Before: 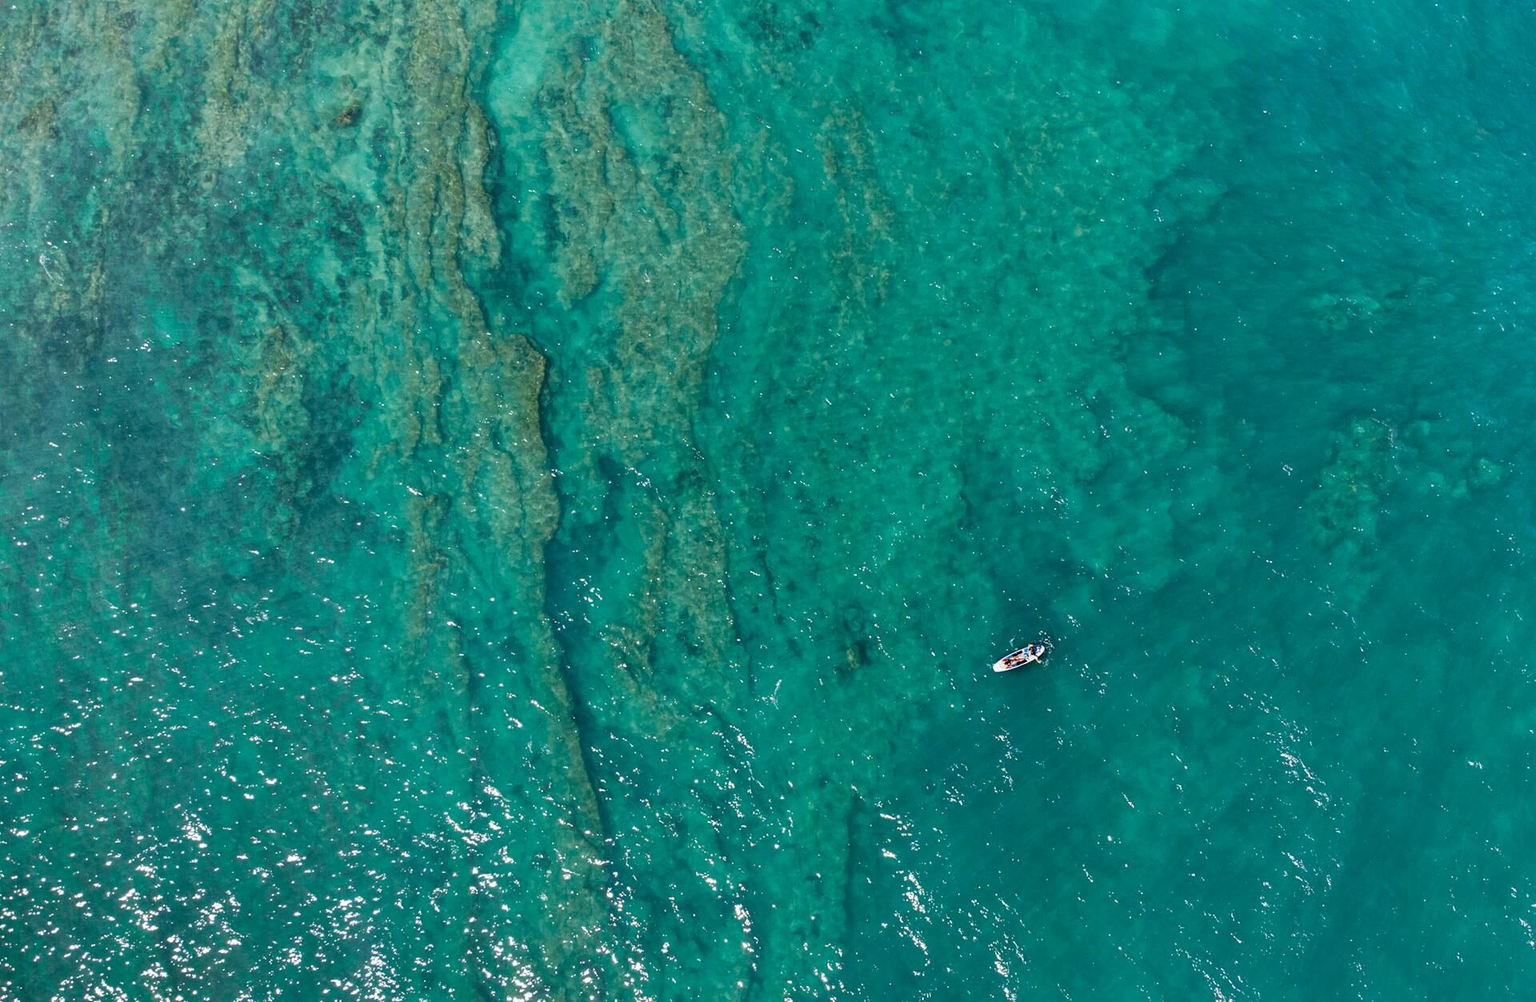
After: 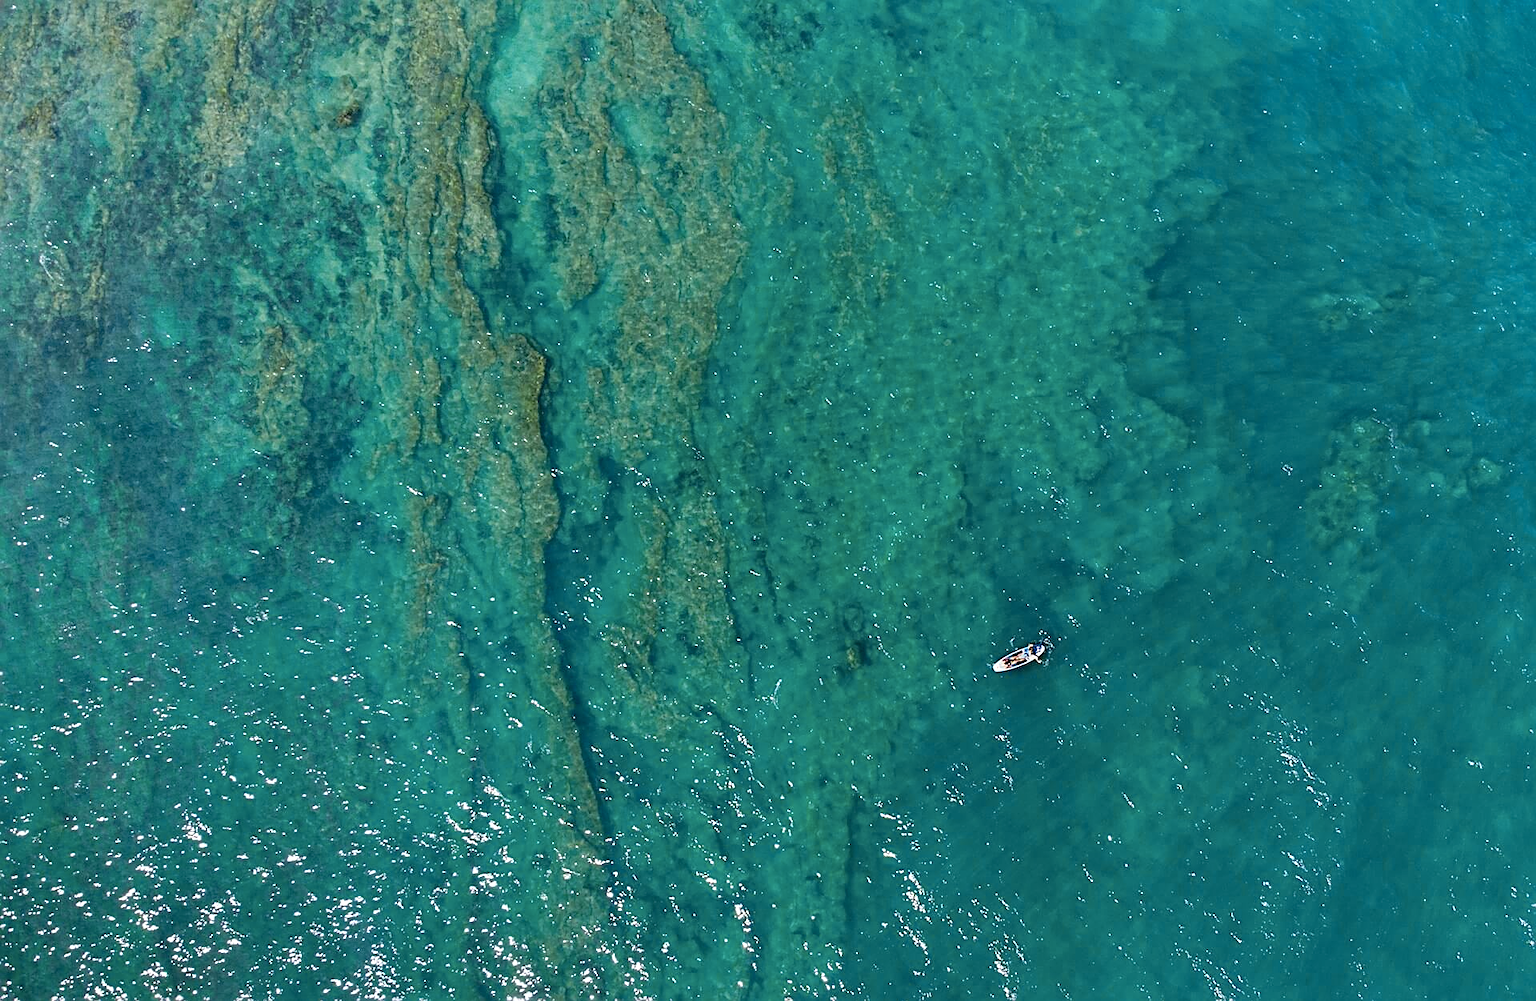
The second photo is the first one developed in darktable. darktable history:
sharpen: on, module defaults
color contrast: green-magenta contrast 0.85, blue-yellow contrast 1.25, unbound 0
haze removal: on, module defaults
